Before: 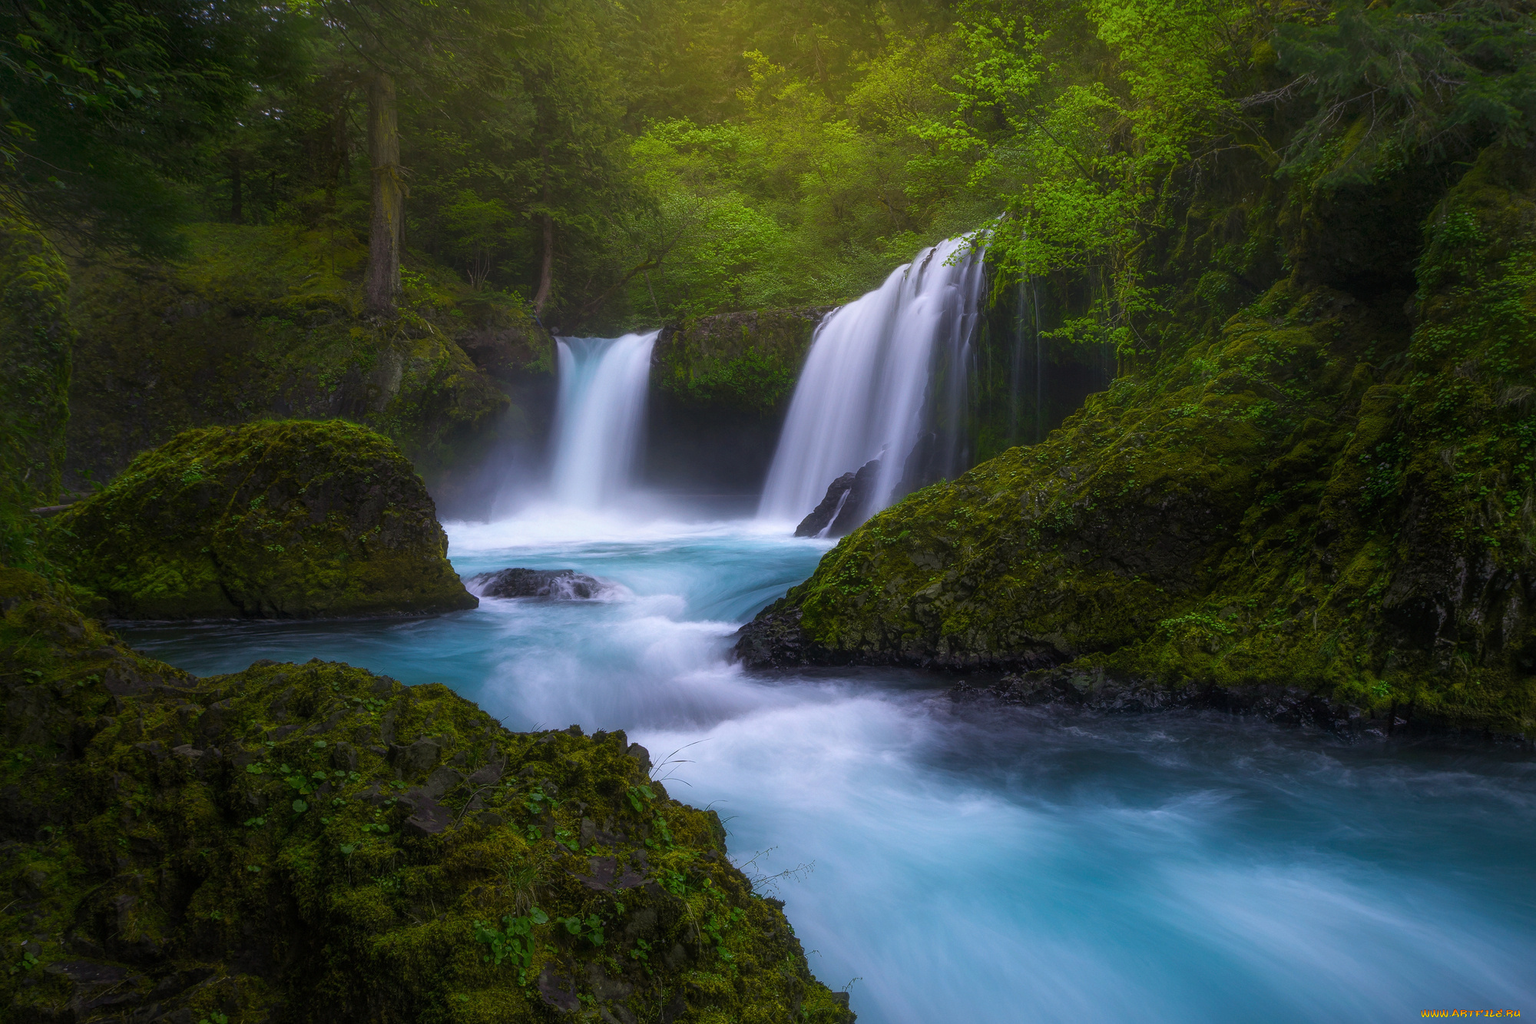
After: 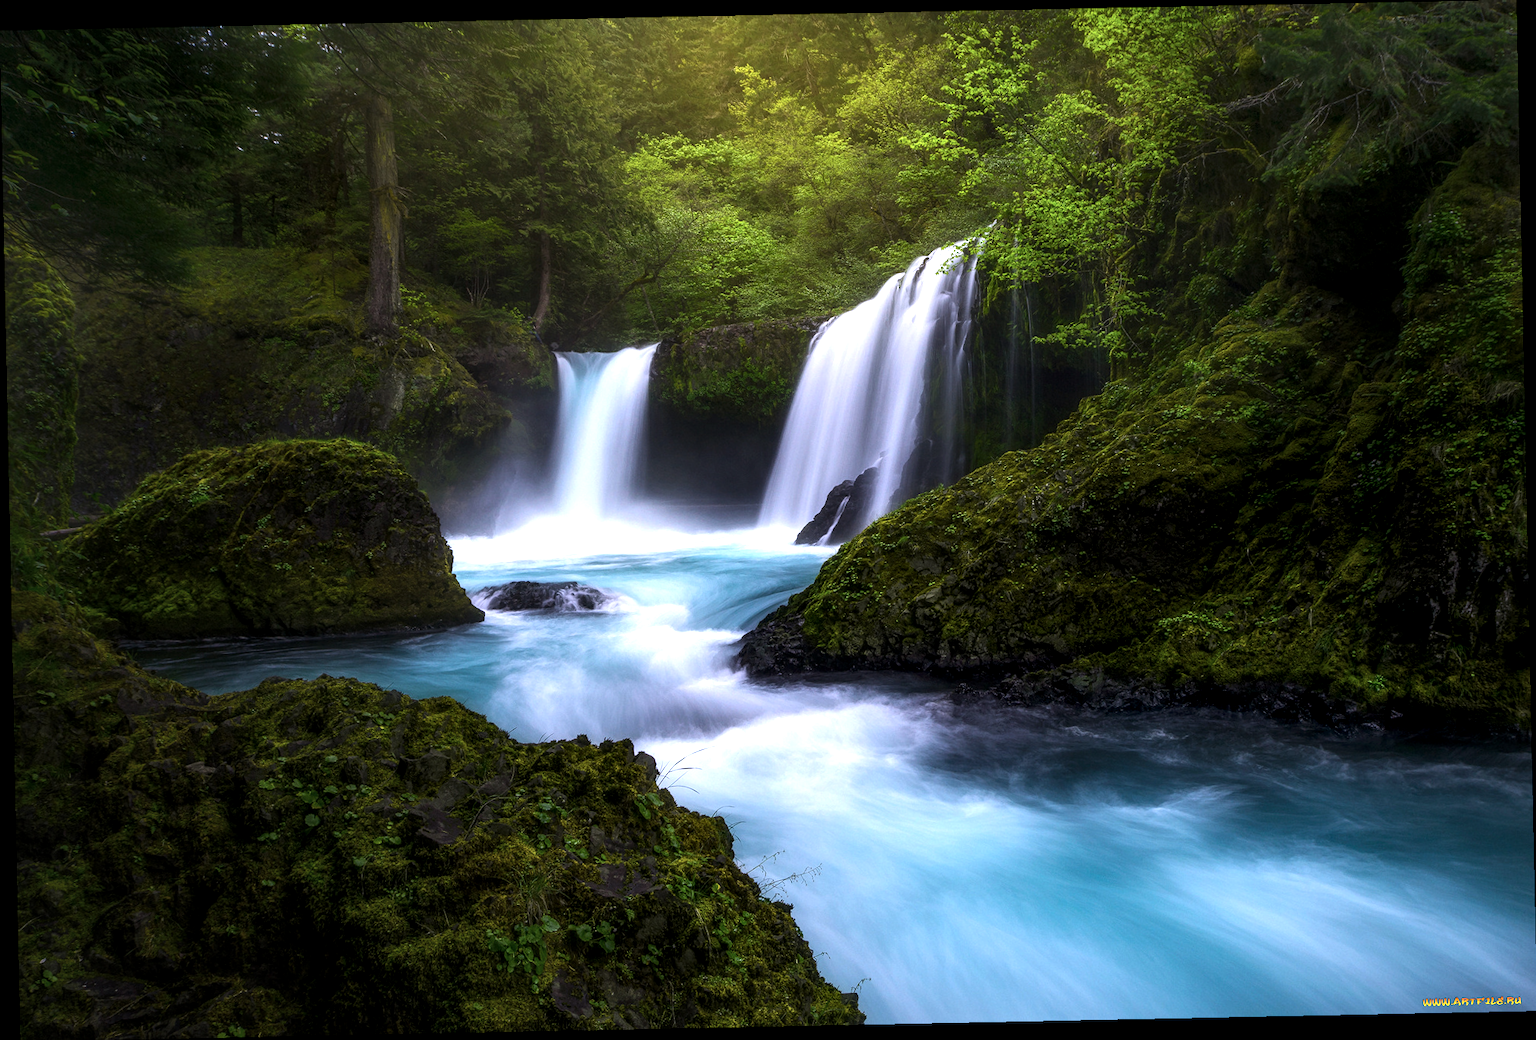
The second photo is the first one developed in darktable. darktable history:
tone equalizer: -8 EV -0.75 EV, -7 EV -0.7 EV, -6 EV -0.6 EV, -5 EV -0.4 EV, -3 EV 0.4 EV, -2 EV 0.6 EV, -1 EV 0.7 EV, +0 EV 0.75 EV, edges refinement/feathering 500, mask exposure compensation -1.57 EV, preserve details no
local contrast: detail 135%, midtone range 0.75
rotate and perspective: rotation -1.17°, automatic cropping off
